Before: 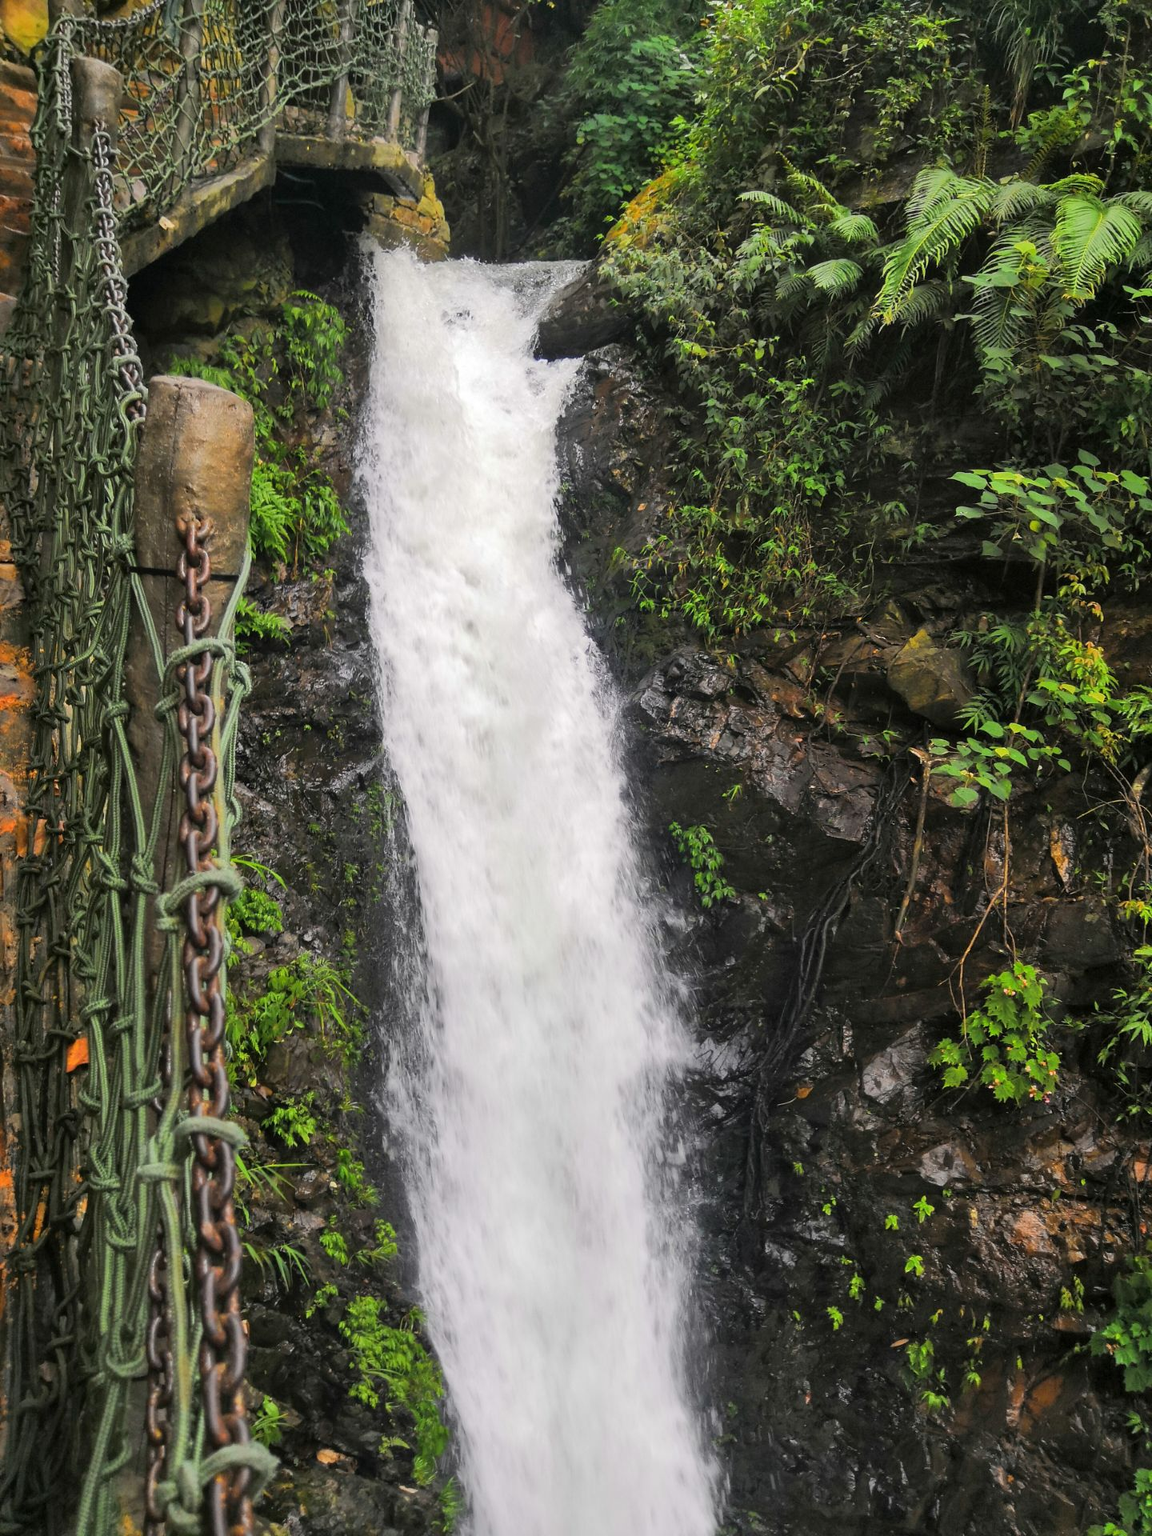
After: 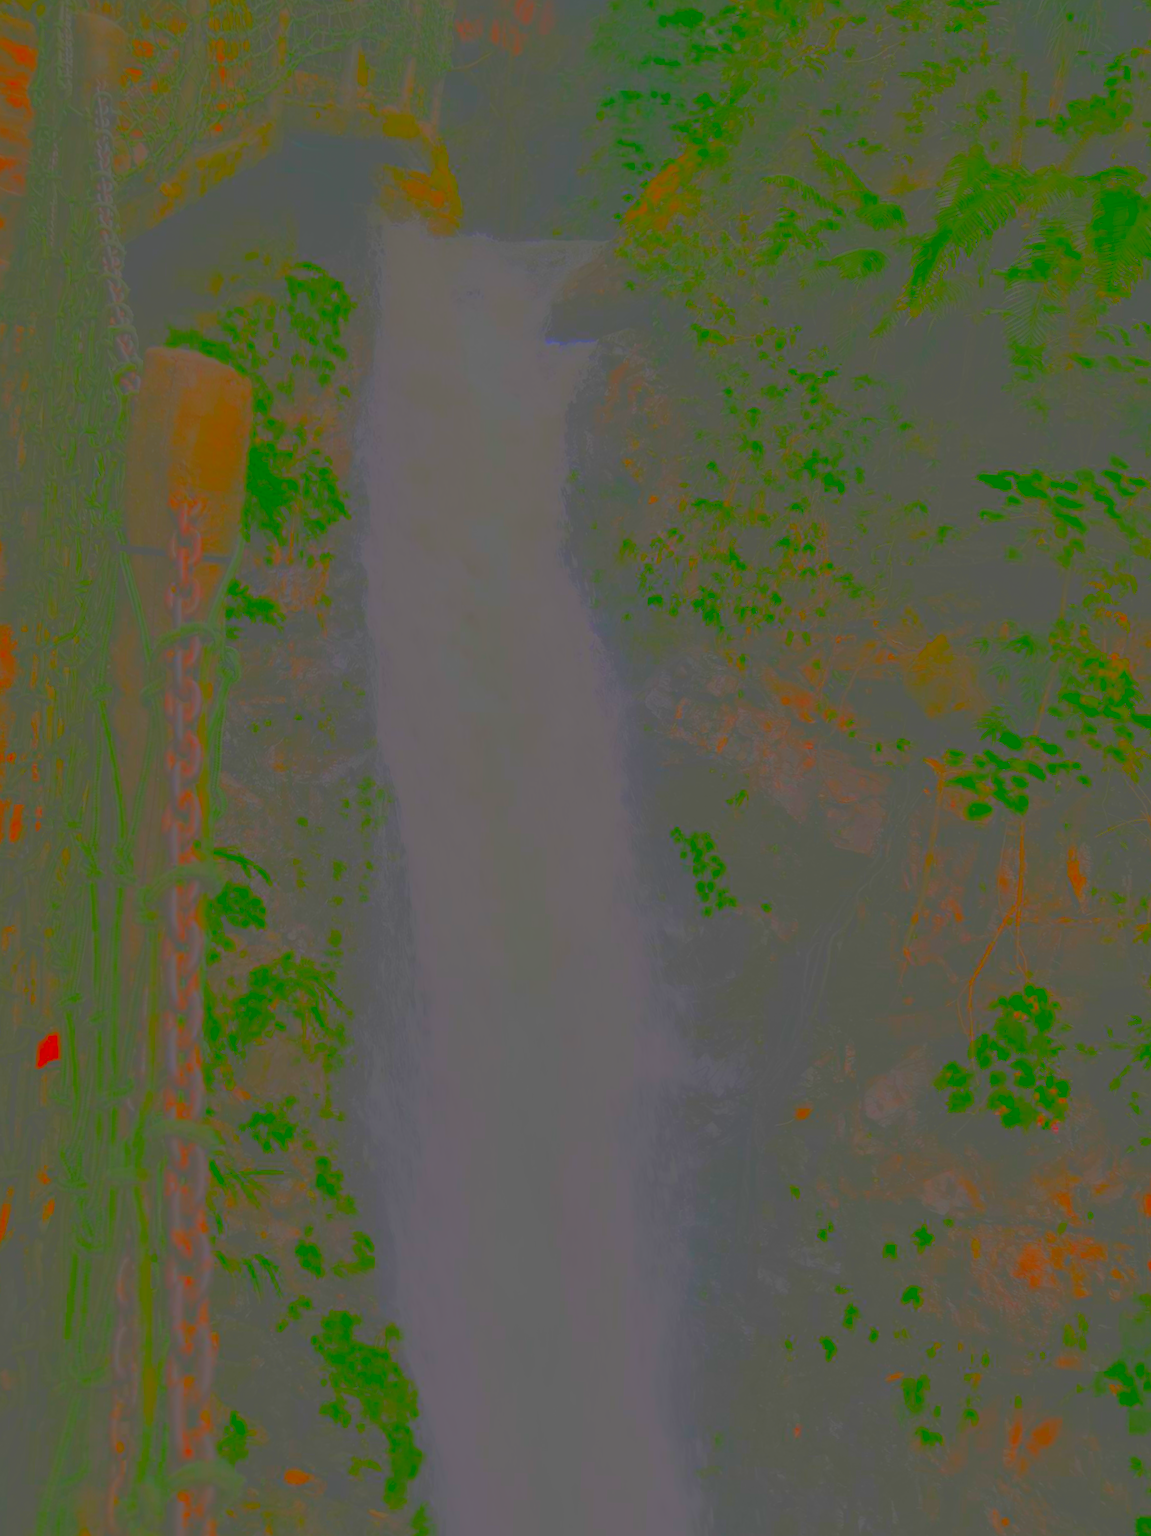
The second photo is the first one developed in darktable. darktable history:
contrast brightness saturation: contrast -0.973, brightness -0.175, saturation 0.738
crop and rotate: angle -1.76°
local contrast: highlights 2%, shadows 0%, detail 298%, midtone range 0.298
